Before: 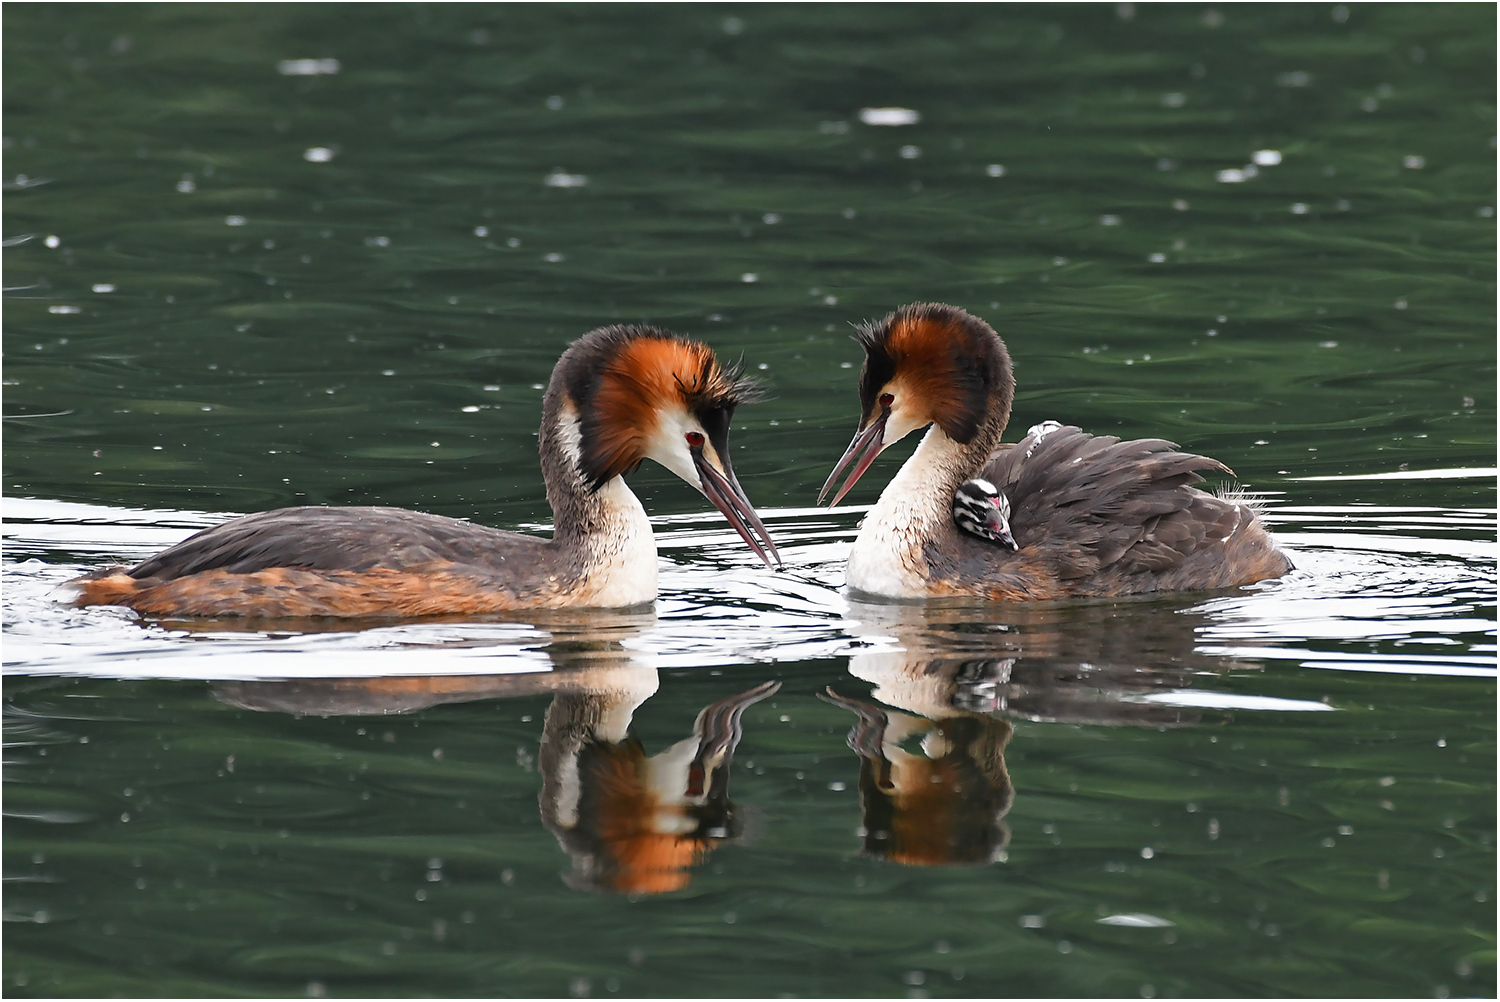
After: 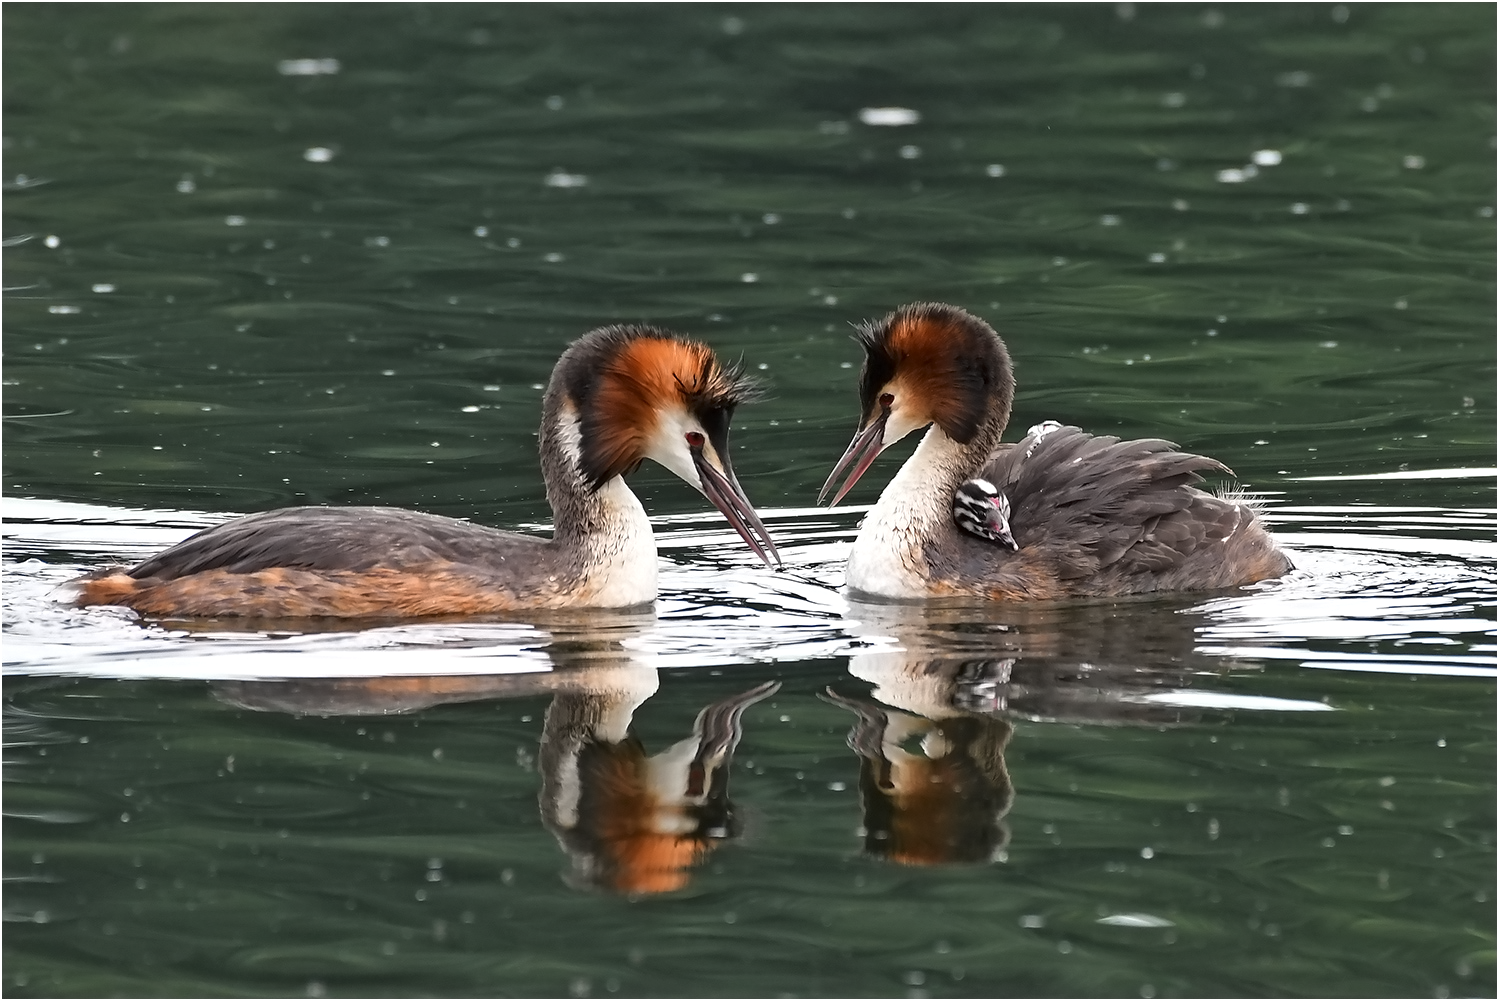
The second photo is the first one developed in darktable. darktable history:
contrast equalizer: octaves 7, y [[0.5 ×6], [0.5 ×6], [0.5 ×6], [0 ×6], [0, 0.039, 0.251, 0.29, 0.293, 0.292]]
local contrast: highlights 106%, shadows 98%, detail 119%, midtone range 0.2
